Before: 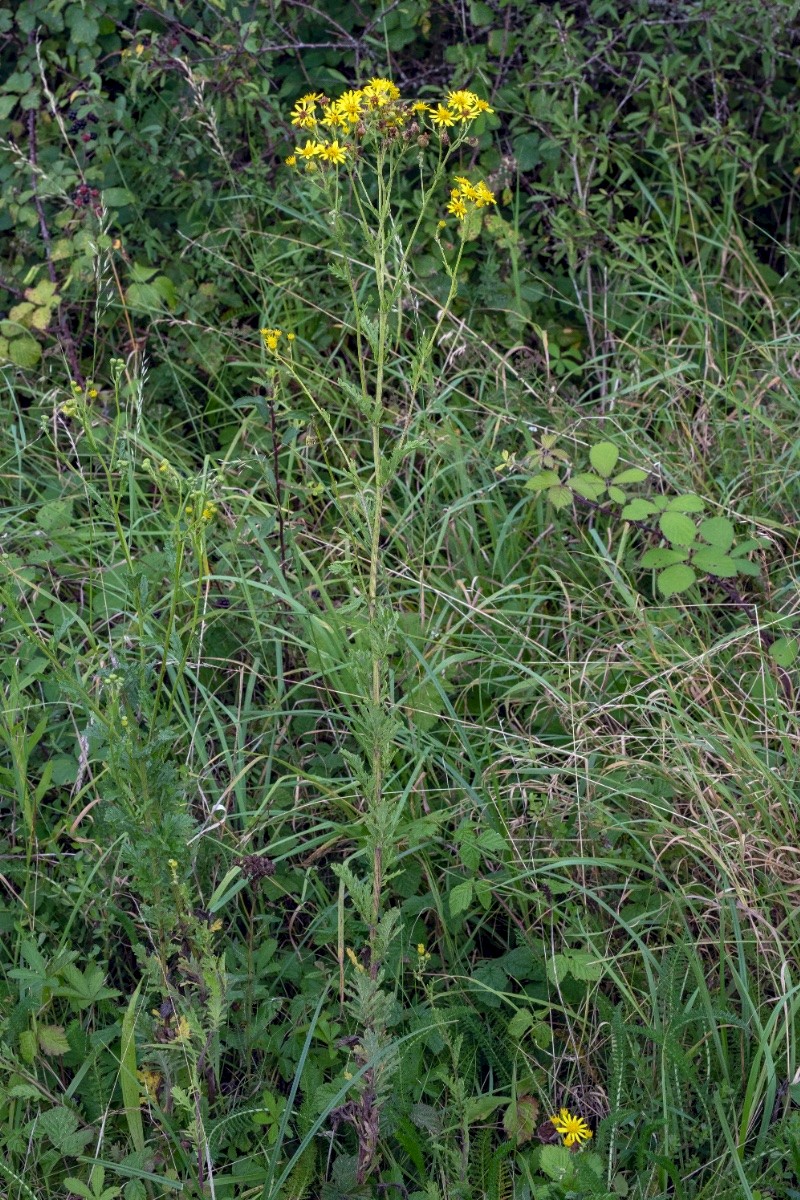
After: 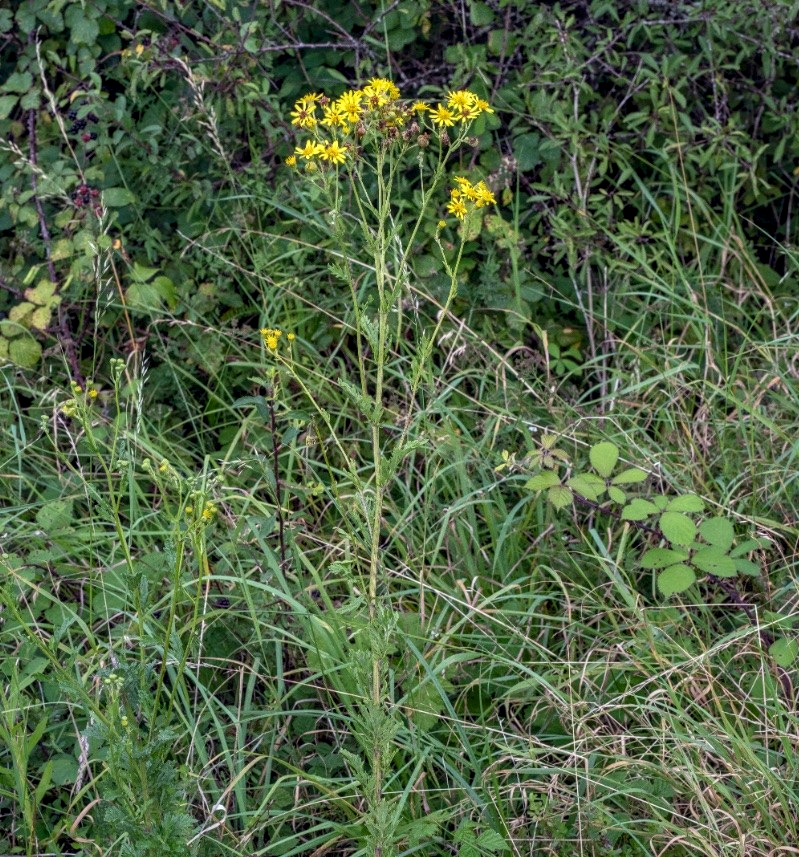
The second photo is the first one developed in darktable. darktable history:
white balance: red 1.009, blue 0.985
crop: bottom 28.576%
local contrast: on, module defaults
